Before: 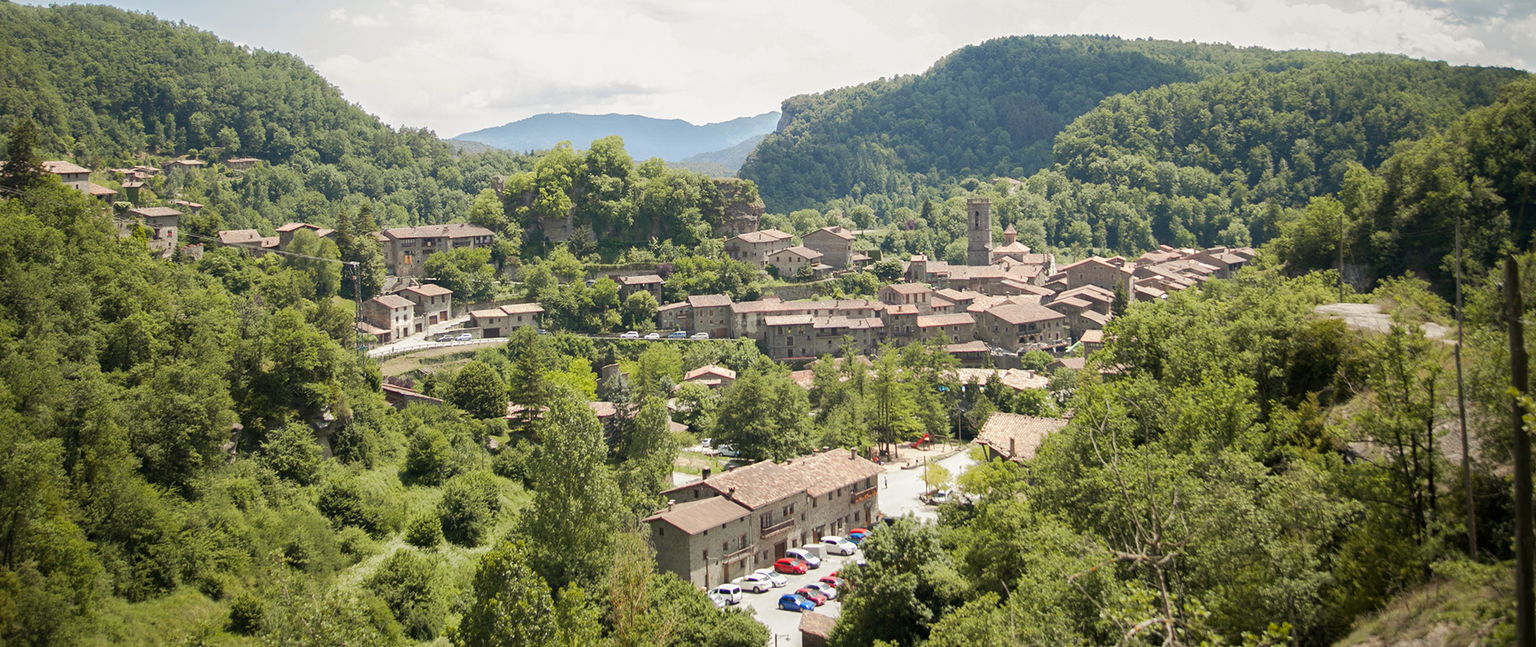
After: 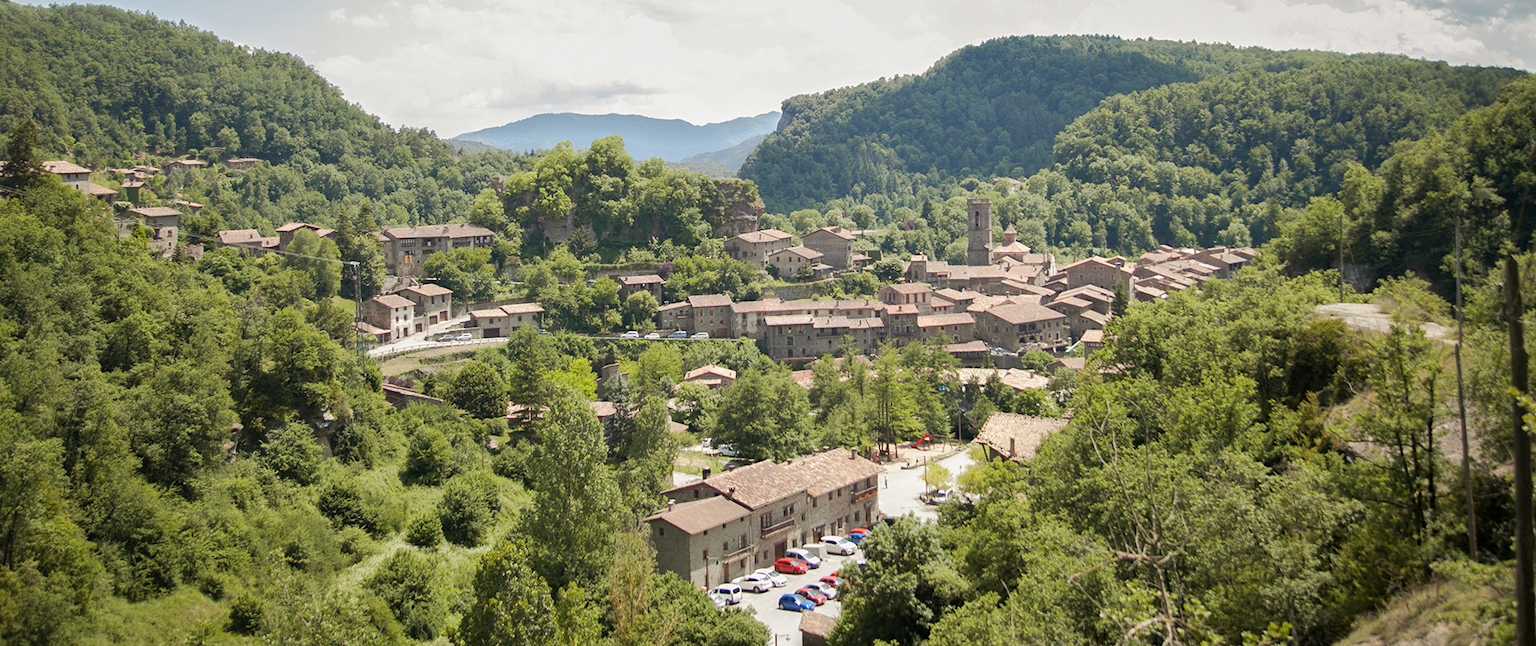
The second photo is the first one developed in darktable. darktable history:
shadows and highlights: shadows 49, highlights -41, soften with gaussian
exposure: compensate highlight preservation false
